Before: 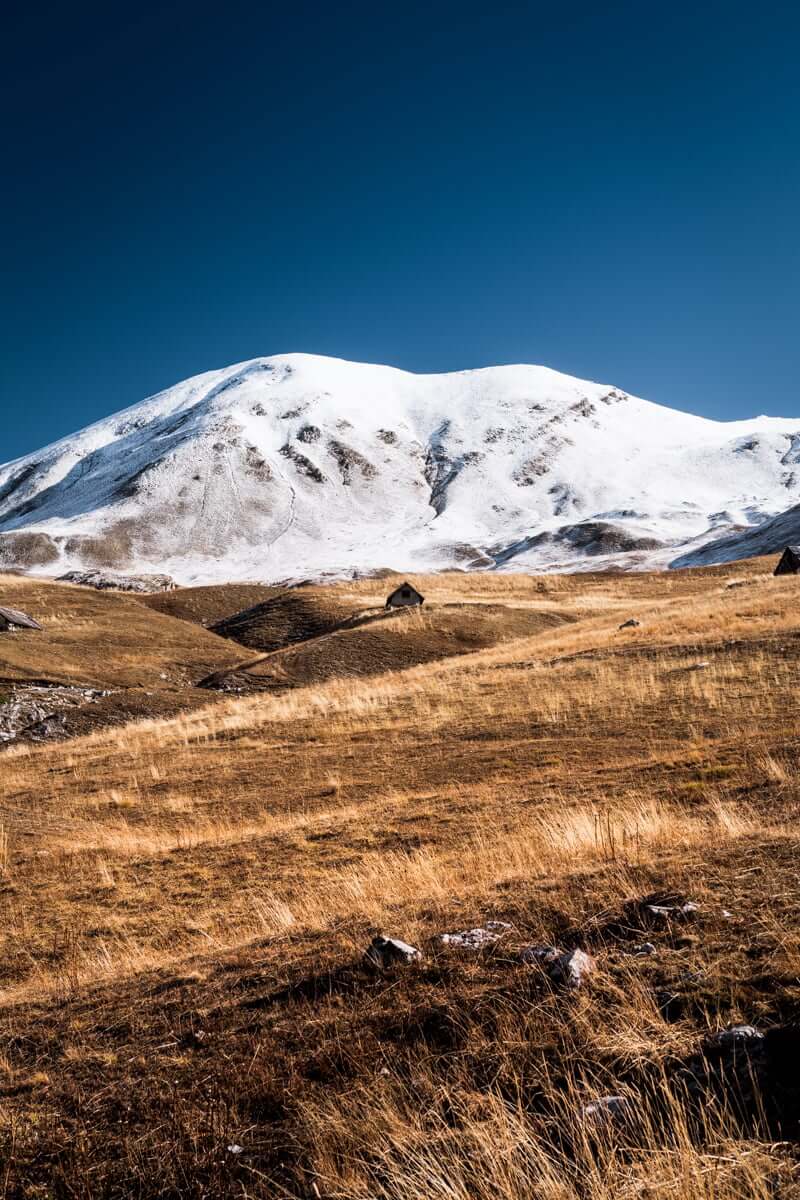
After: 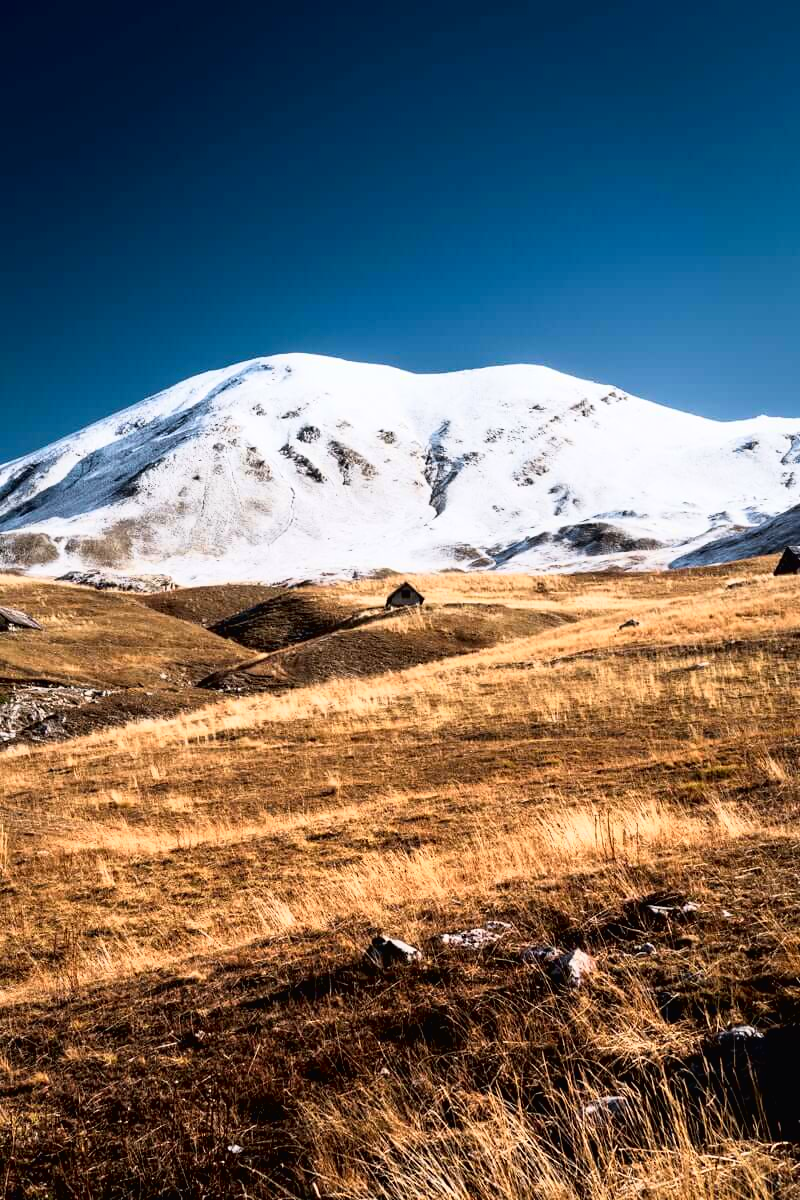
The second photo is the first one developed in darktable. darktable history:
tone curve: curves: ch0 [(0, 0.013) (0.054, 0.018) (0.205, 0.191) (0.289, 0.292) (0.39, 0.424) (0.493, 0.551) (0.647, 0.752) (0.778, 0.895) (1, 0.998)]; ch1 [(0, 0) (0.385, 0.343) (0.439, 0.415) (0.494, 0.495) (0.501, 0.501) (0.51, 0.509) (0.54, 0.546) (0.586, 0.606) (0.66, 0.701) (0.783, 0.804) (1, 1)]; ch2 [(0, 0) (0.32, 0.281) (0.403, 0.399) (0.441, 0.428) (0.47, 0.469) (0.498, 0.496) (0.524, 0.538) (0.566, 0.579) (0.633, 0.665) (0.7, 0.711) (1, 1)], color space Lab, independent channels, preserve colors none
